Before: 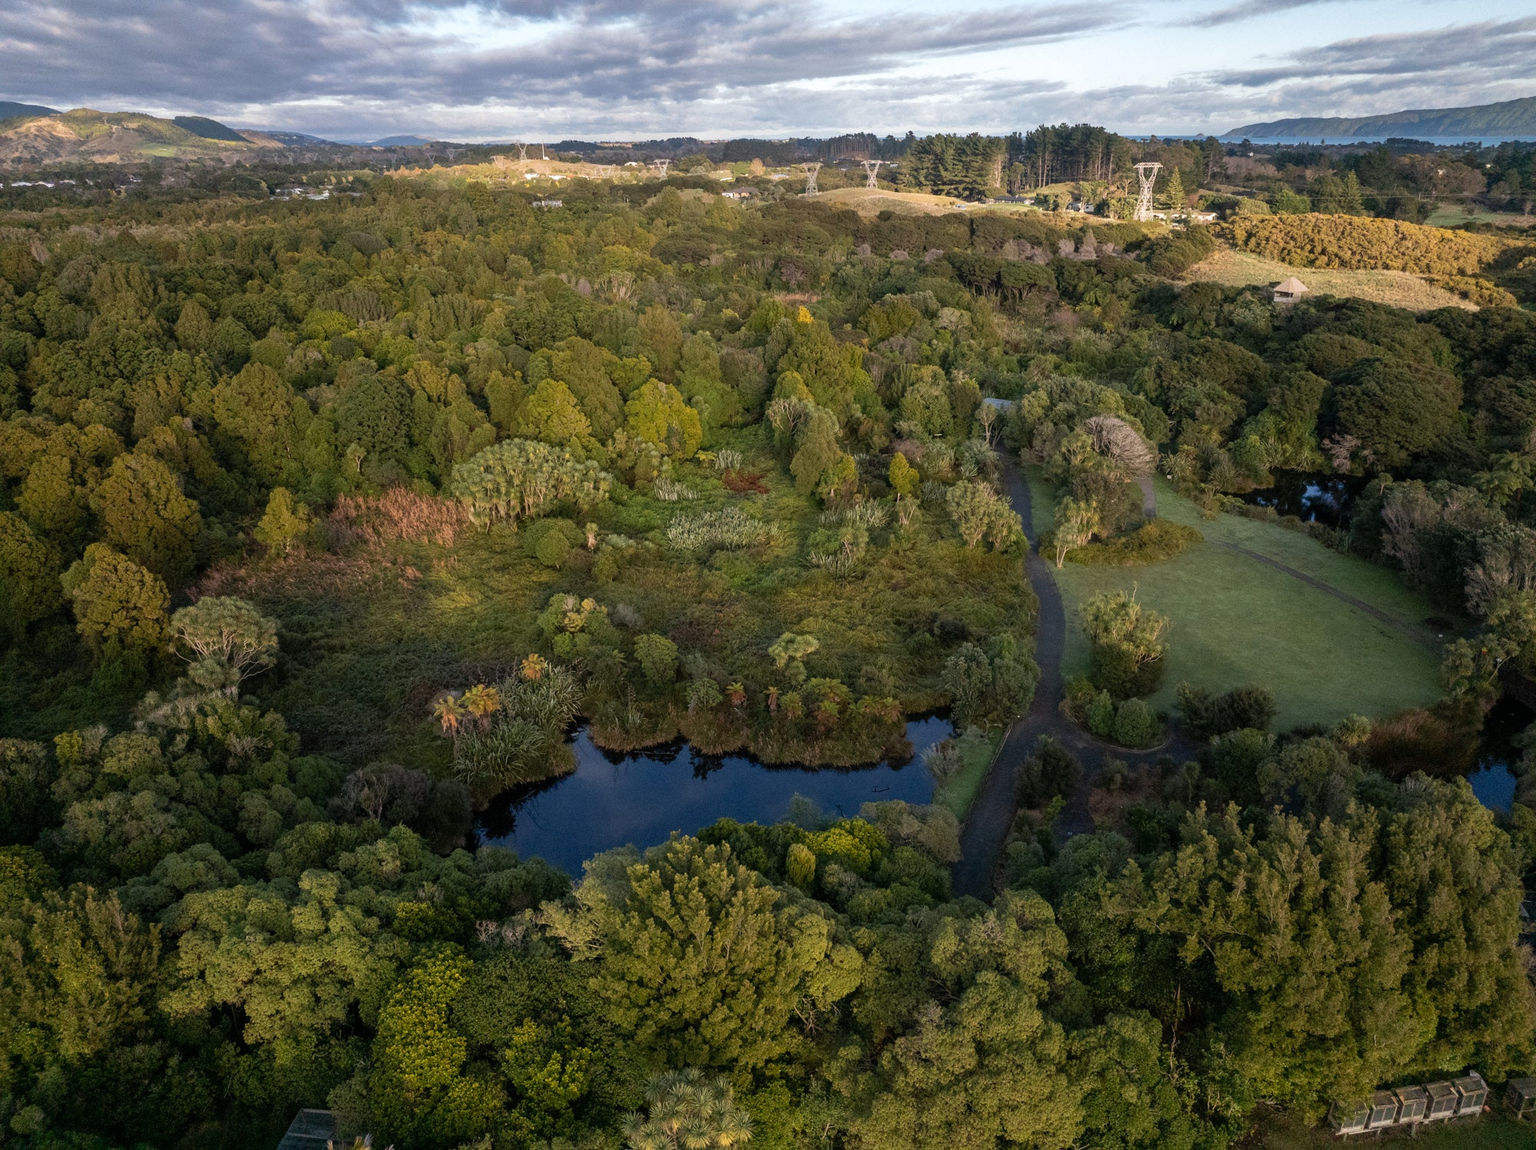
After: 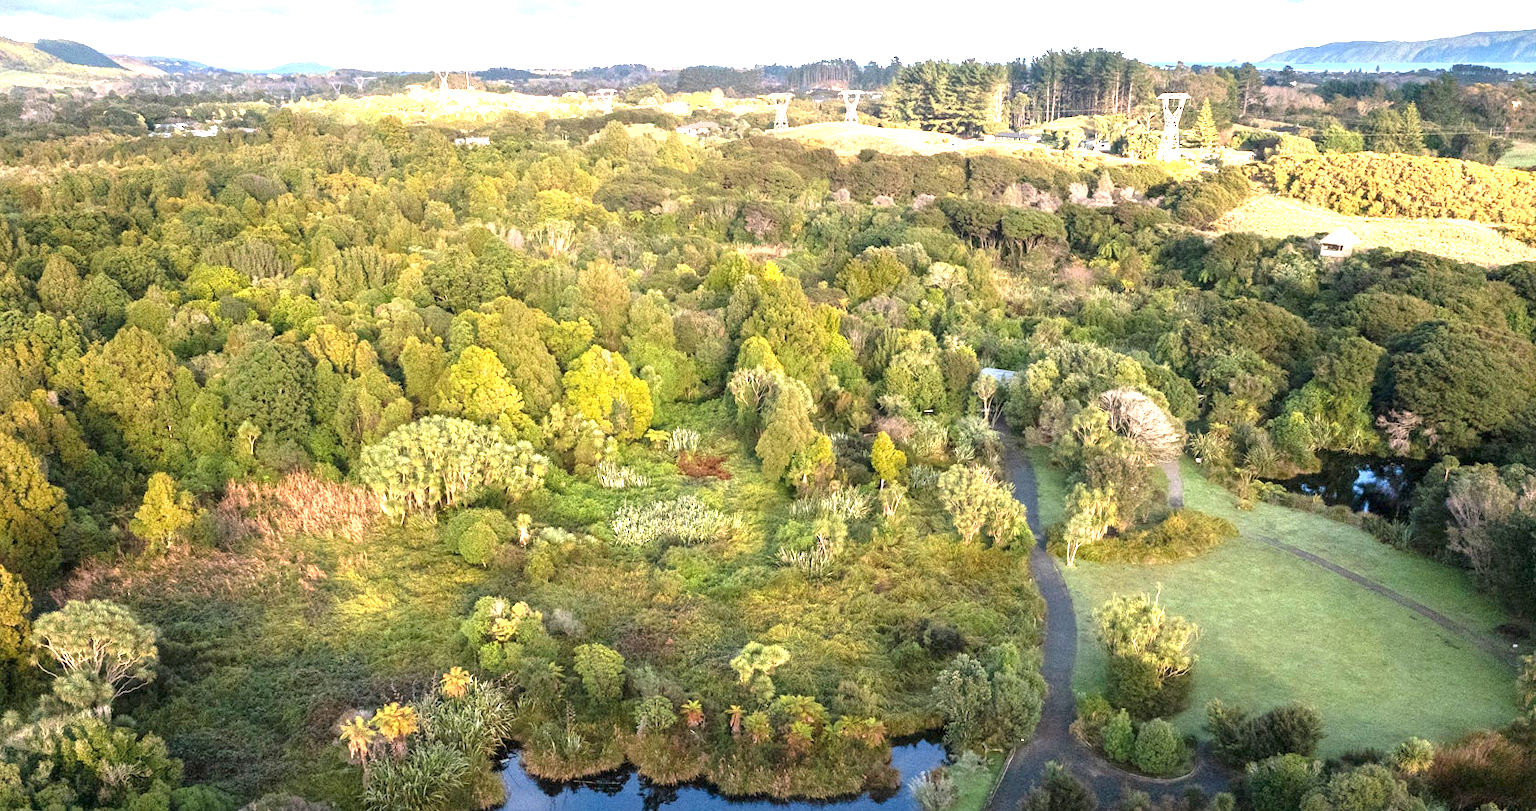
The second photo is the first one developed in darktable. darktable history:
exposure: exposure 2.04 EV, compensate highlight preservation false
crop and rotate: left 9.345%, top 7.22%, right 4.982%, bottom 32.331%
